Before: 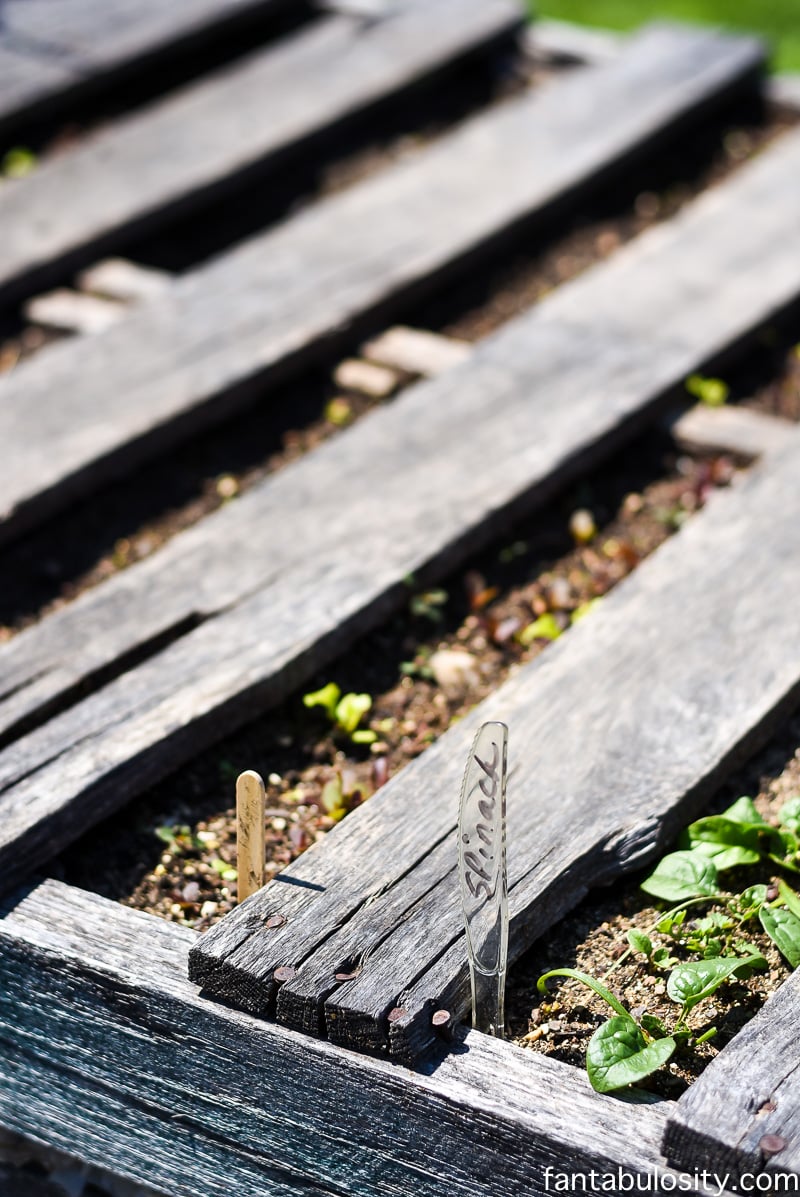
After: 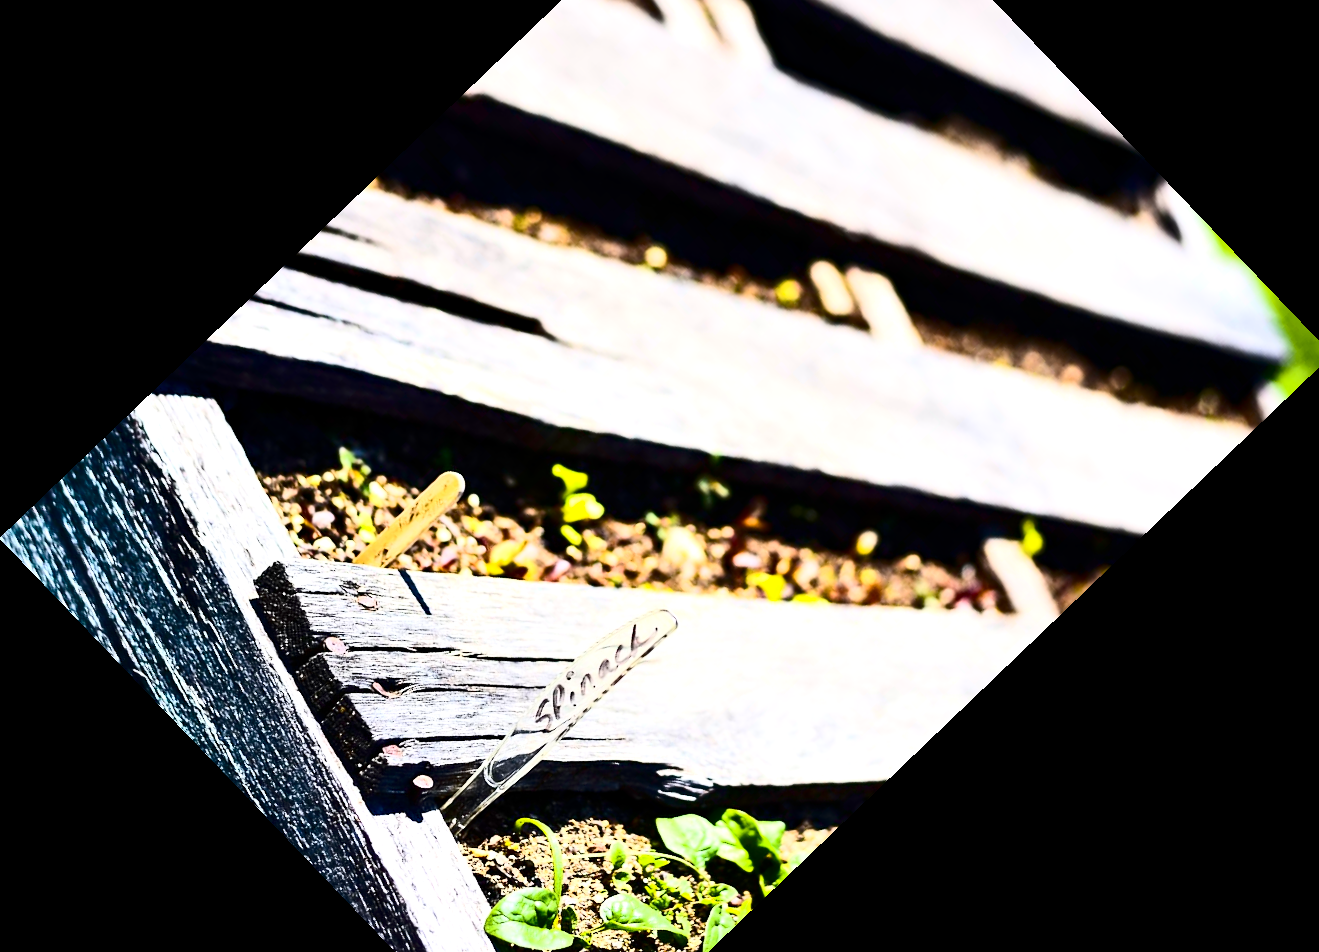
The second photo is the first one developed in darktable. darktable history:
crop and rotate: angle -46.26°, top 16.234%, right 0.912%, bottom 11.704%
exposure: black level correction 0, exposure 0.7 EV, compensate exposure bias true, compensate highlight preservation false
rotate and perspective: rotation -0.013°, lens shift (vertical) -0.027, lens shift (horizontal) 0.178, crop left 0.016, crop right 0.989, crop top 0.082, crop bottom 0.918
haze removal: compatibility mode true, adaptive false
color balance rgb: linear chroma grading › global chroma 15%, perceptual saturation grading › global saturation 30%
contrast brightness saturation: contrast 0.5, saturation -0.1
